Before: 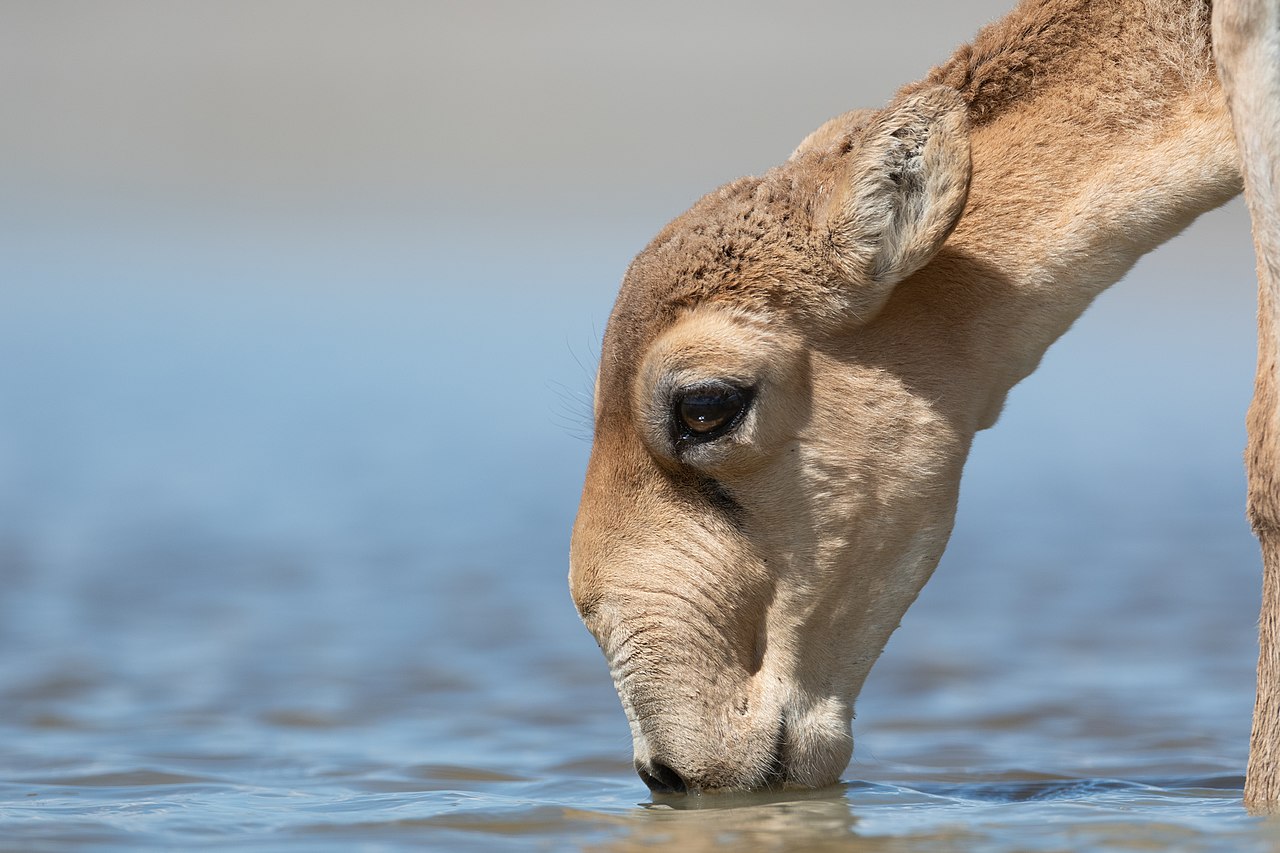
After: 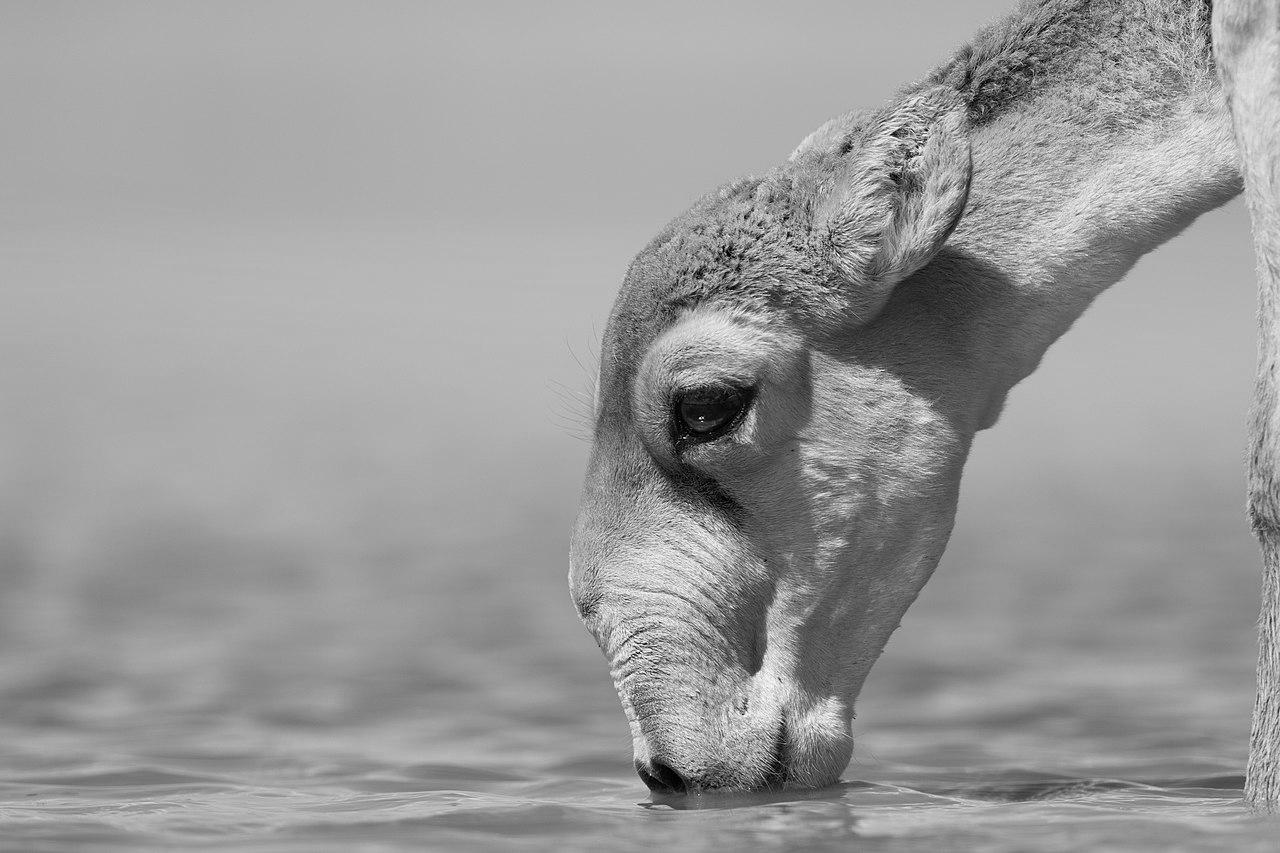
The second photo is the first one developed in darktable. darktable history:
color balance rgb: perceptual saturation grading › global saturation 20%, perceptual saturation grading › highlights -25%, perceptual saturation grading › shadows 25%
exposure: black level correction 0.001, compensate highlight preservation false
monochrome: on, module defaults
